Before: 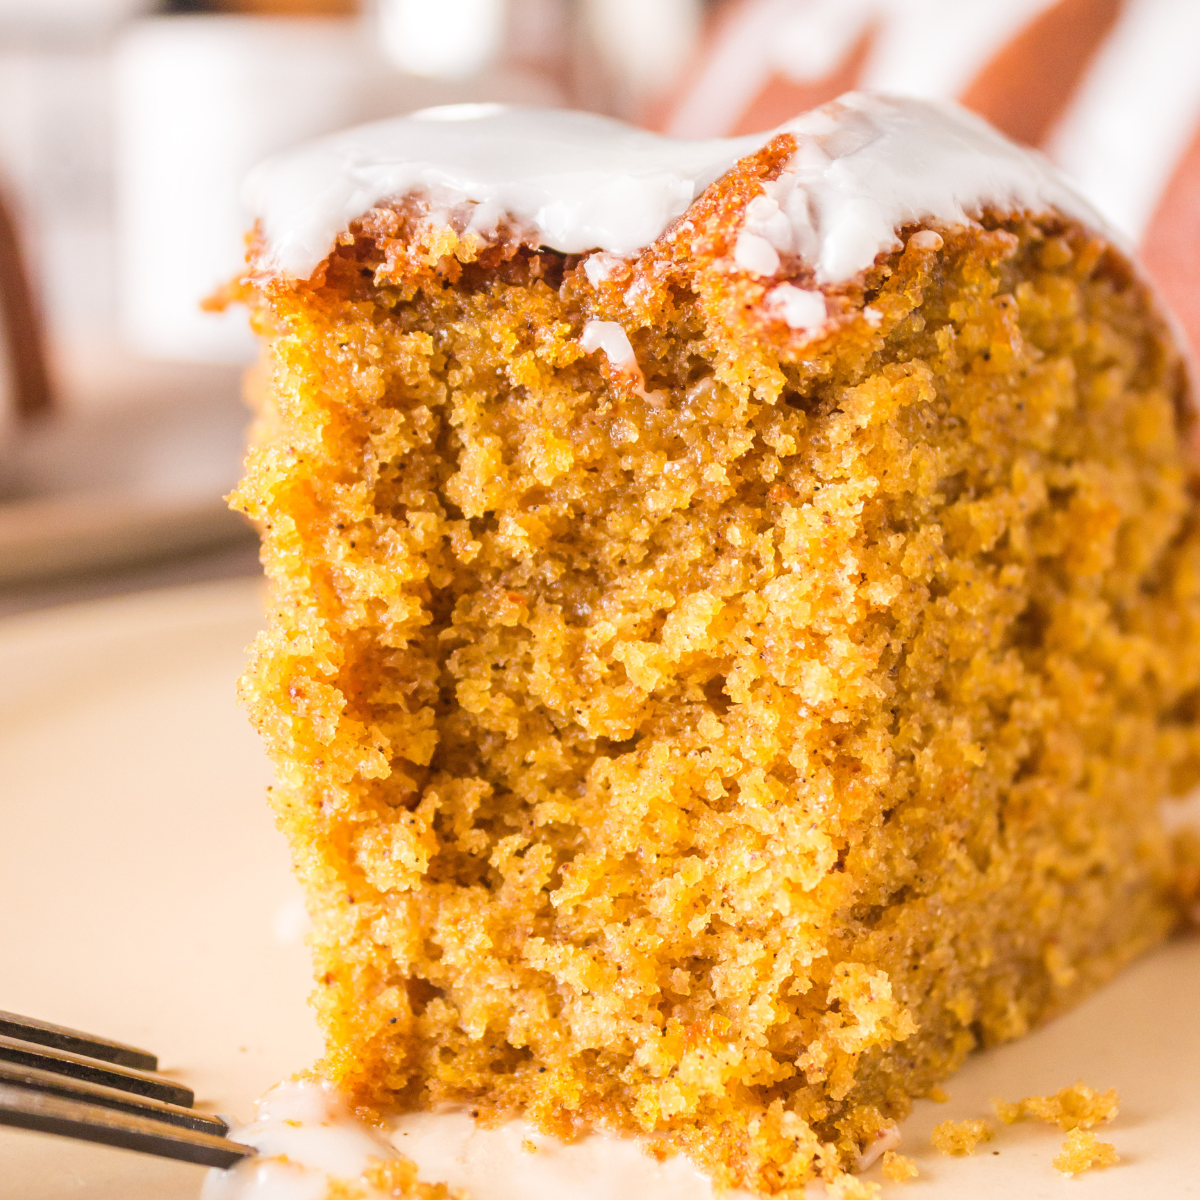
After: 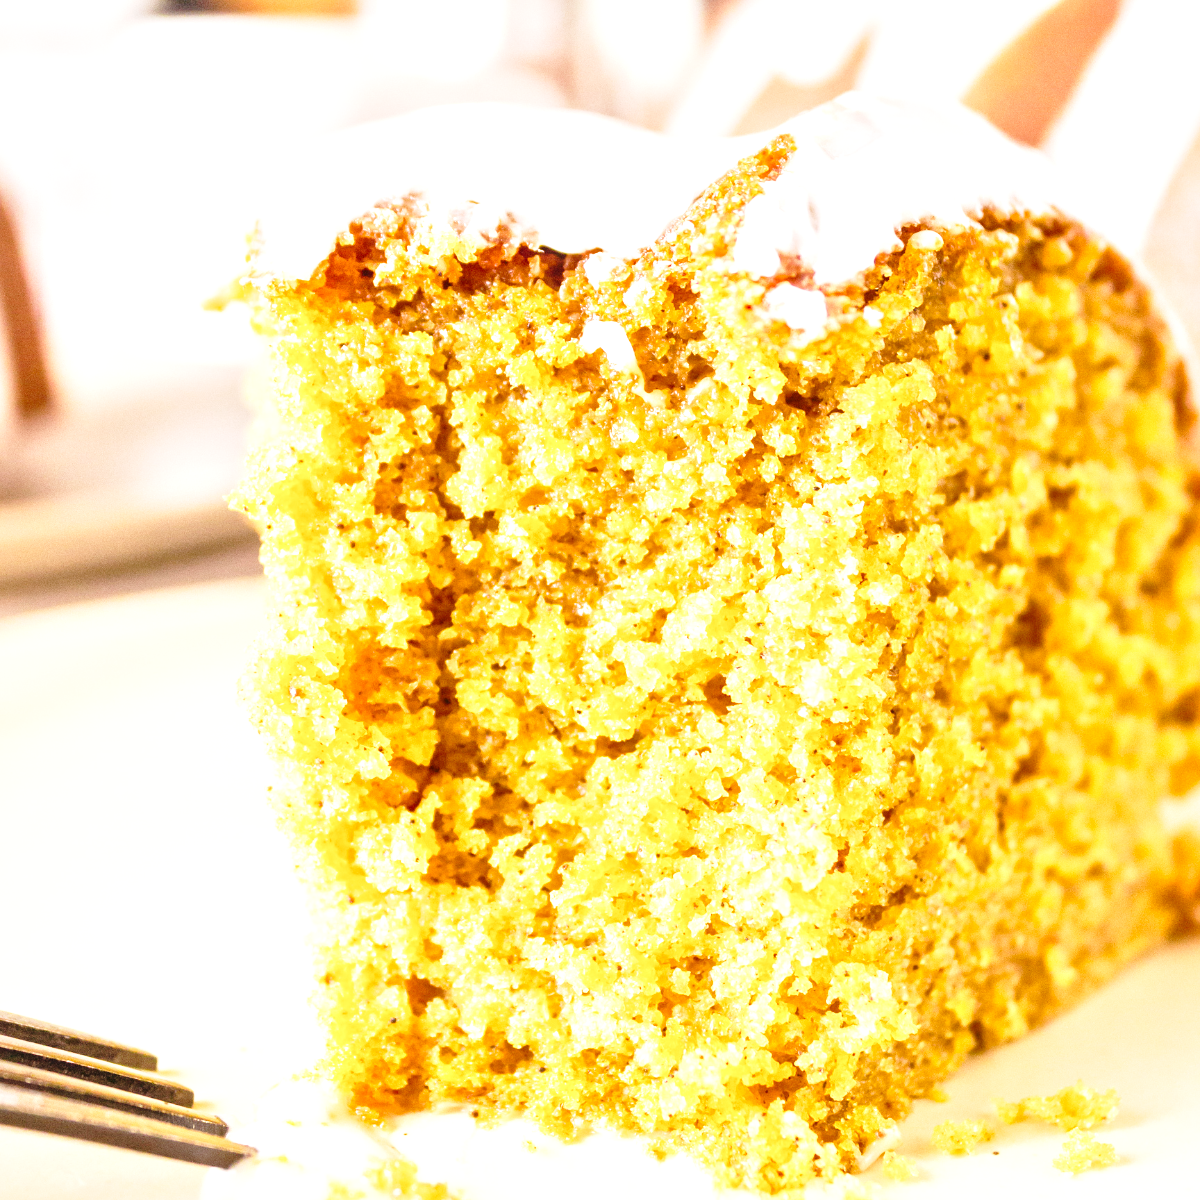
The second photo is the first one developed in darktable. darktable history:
base curve: curves: ch0 [(0, 0) (0.028, 0.03) (0.121, 0.232) (0.46, 0.748) (0.859, 0.968) (1, 1)], preserve colors none
local contrast: mode bilateral grid, contrast 20, coarseness 20, detail 150%, midtone range 0.2
exposure: black level correction 0, exposure 0.701 EV, compensate highlight preservation false
